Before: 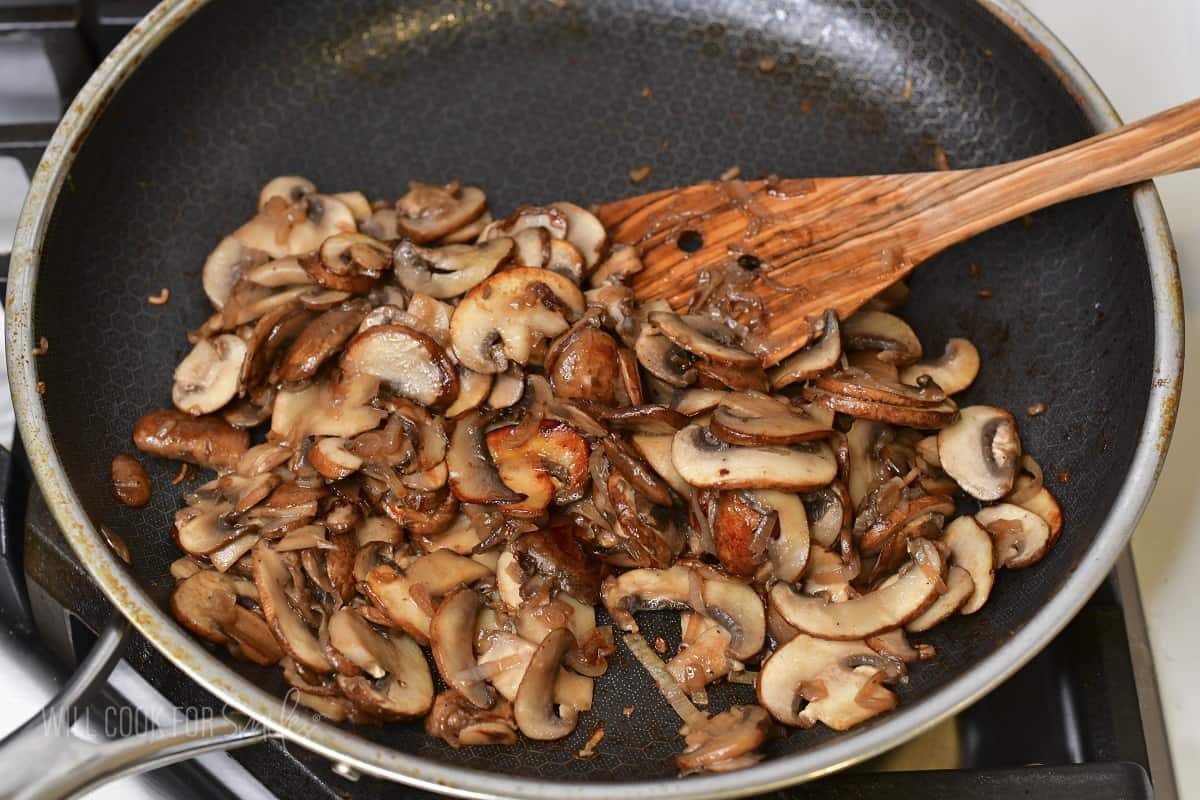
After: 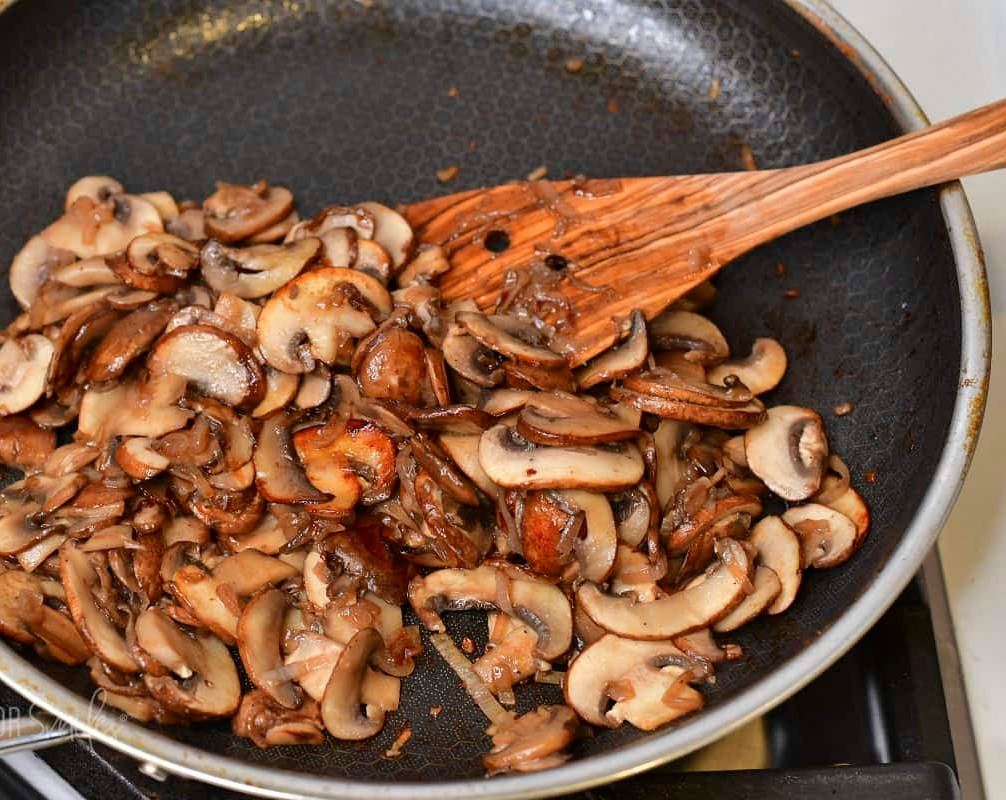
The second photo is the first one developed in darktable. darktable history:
shadows and highlights: low approximation 0.01, soften with gaussian
crop: left 16.145%
tone equalizer: on, module defaults
